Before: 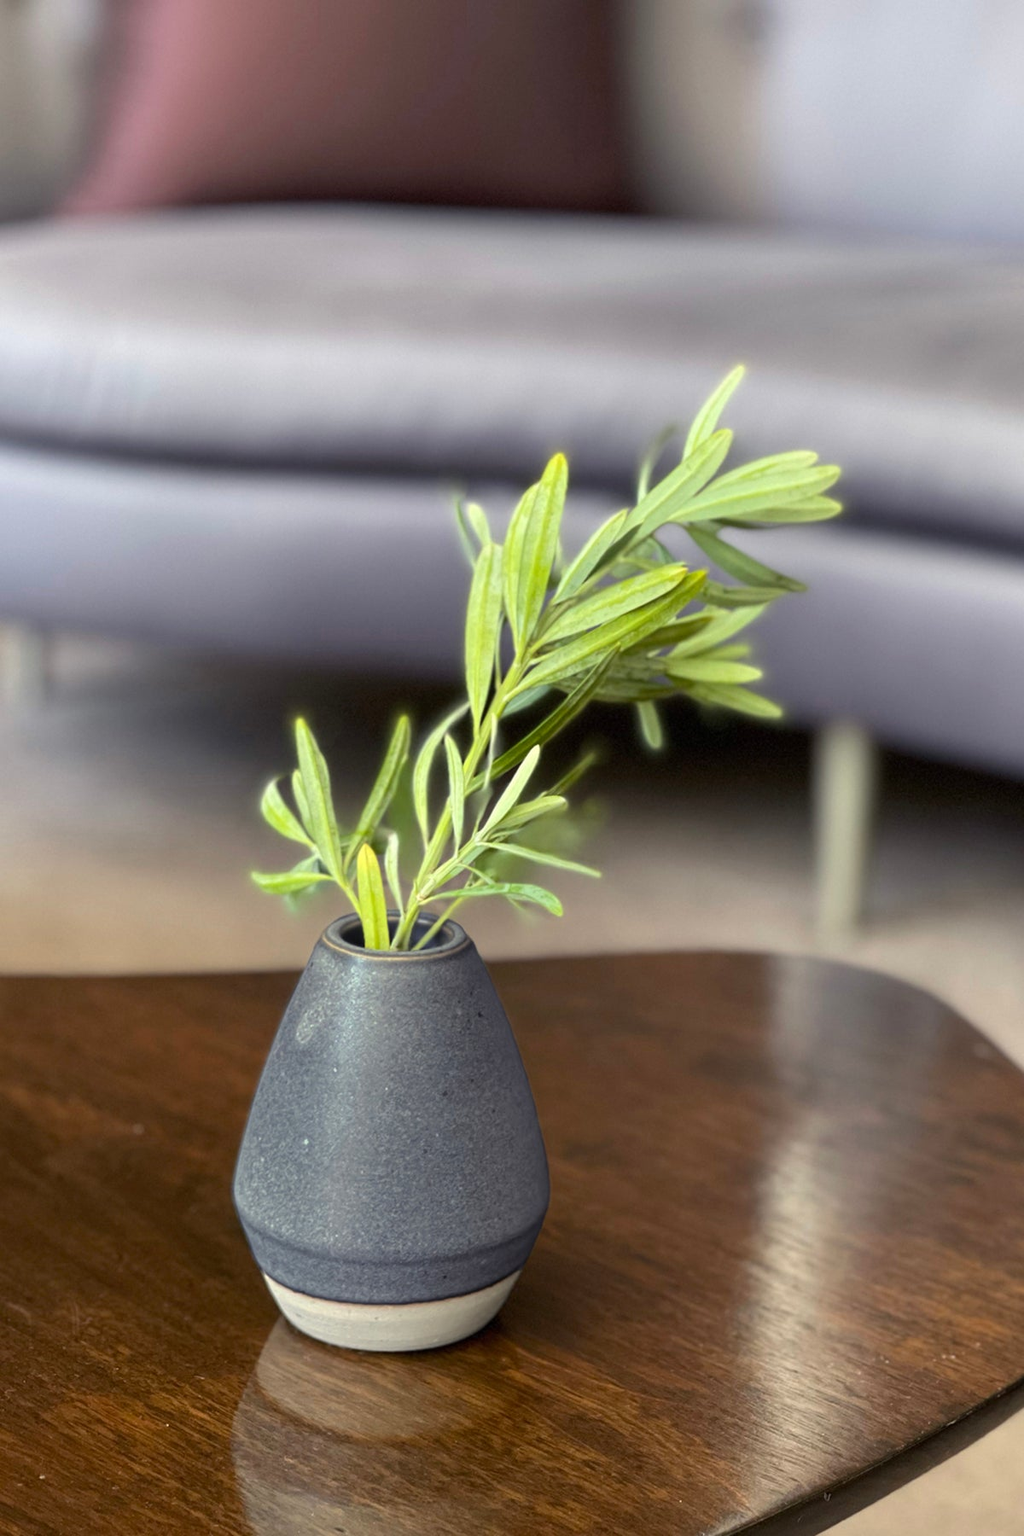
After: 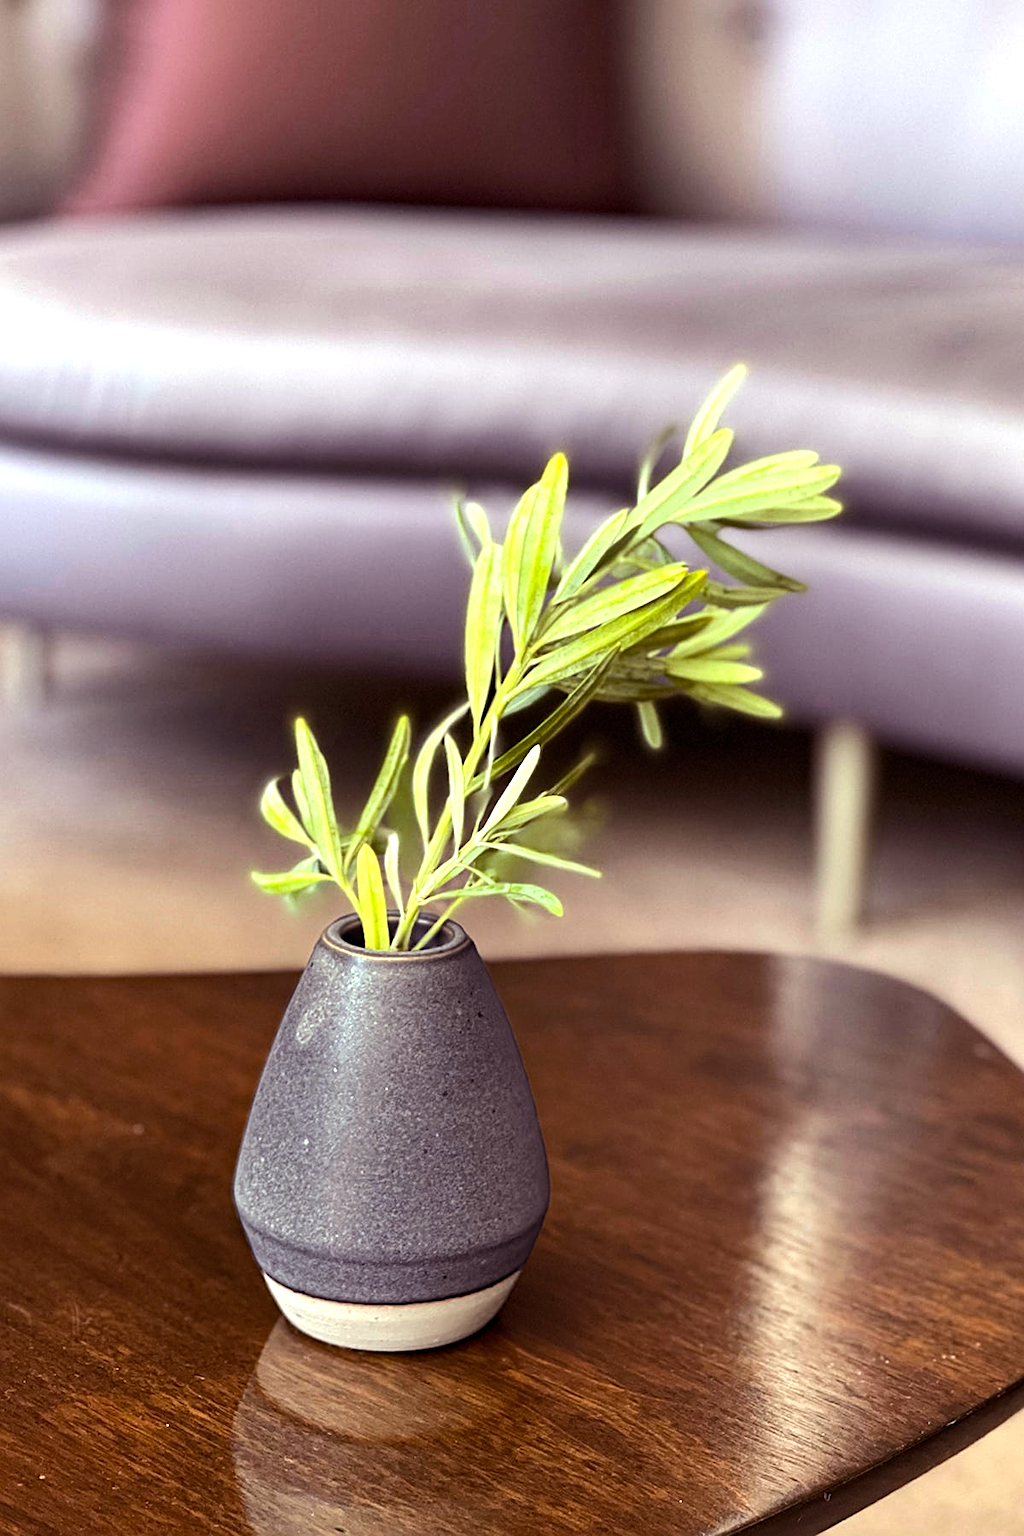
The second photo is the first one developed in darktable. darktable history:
haze removal: adaptive false
shadows and highlights: shadows 37.27, highlights -28.18, soften with gaussian
tone equalizer: -8 EV -0.75 EV, -7 EV -0.7 EV, -6 EV -0.6 EV, -5 EV -0.4 EV, -3 EV 0.4 EV, -2 EV 0.6 EV, -1 EV 0.7 EV, +0 EV 0.75 EV, edges refinement/feathering 500, mask exposure compensation -1.57 EV, preserve details no
rgb levels: mode RGB, independent channels, levels [[0, 0.474, 1], [0, 0.5, 1], [0, 0.5, 1]]
sharpen: on, module defaults
